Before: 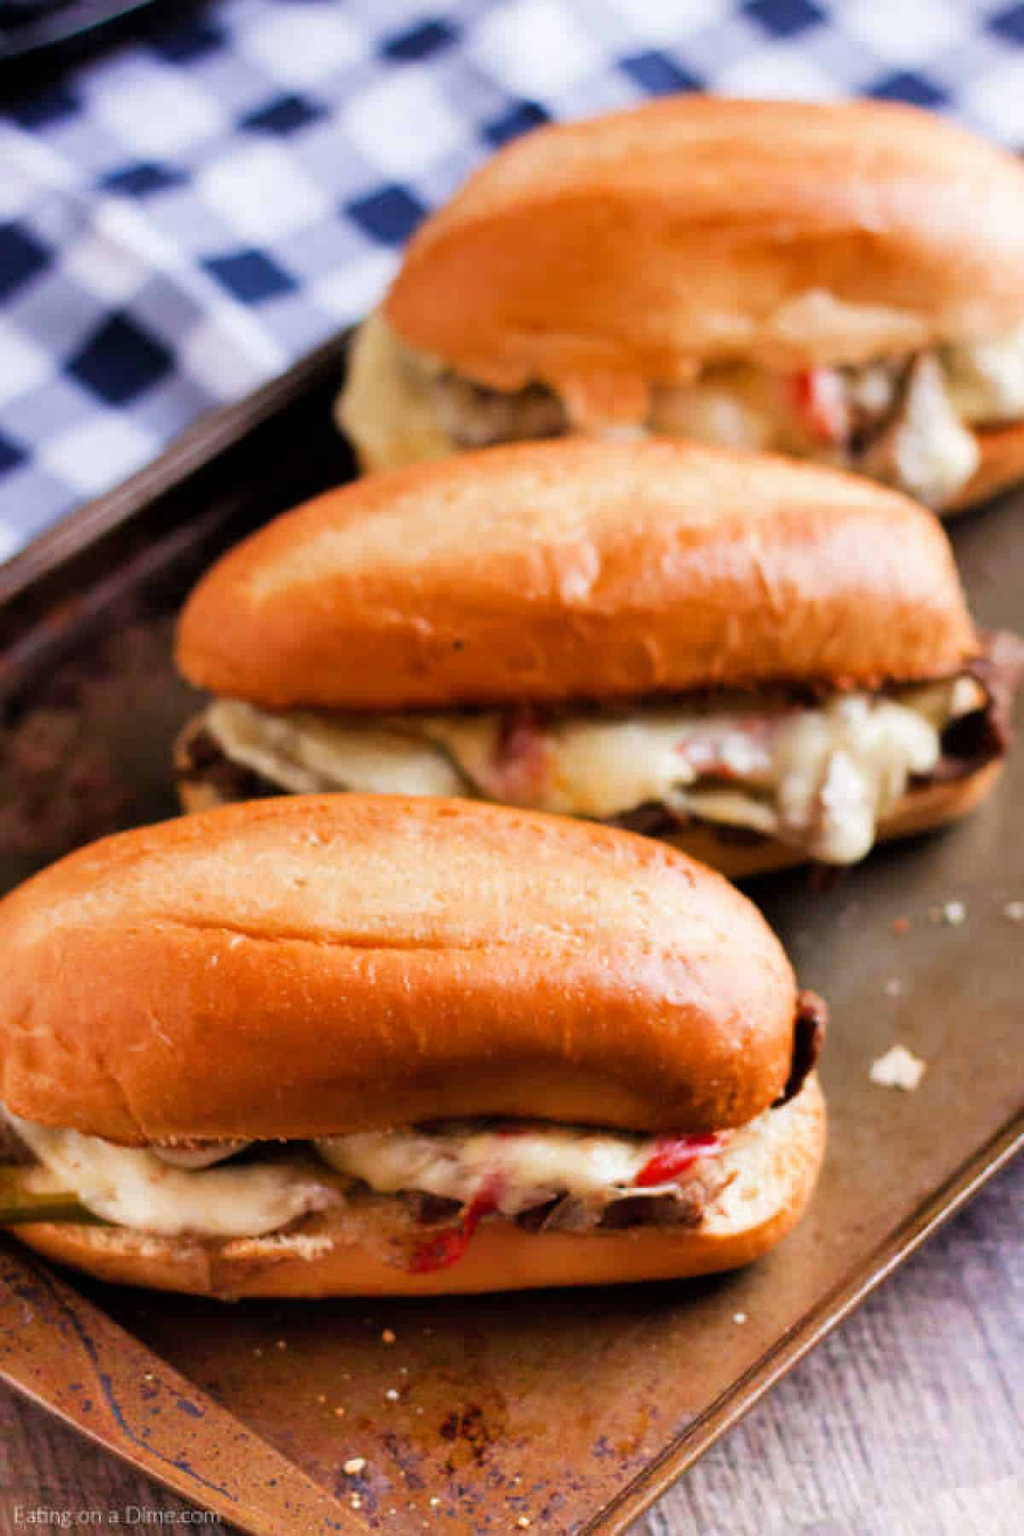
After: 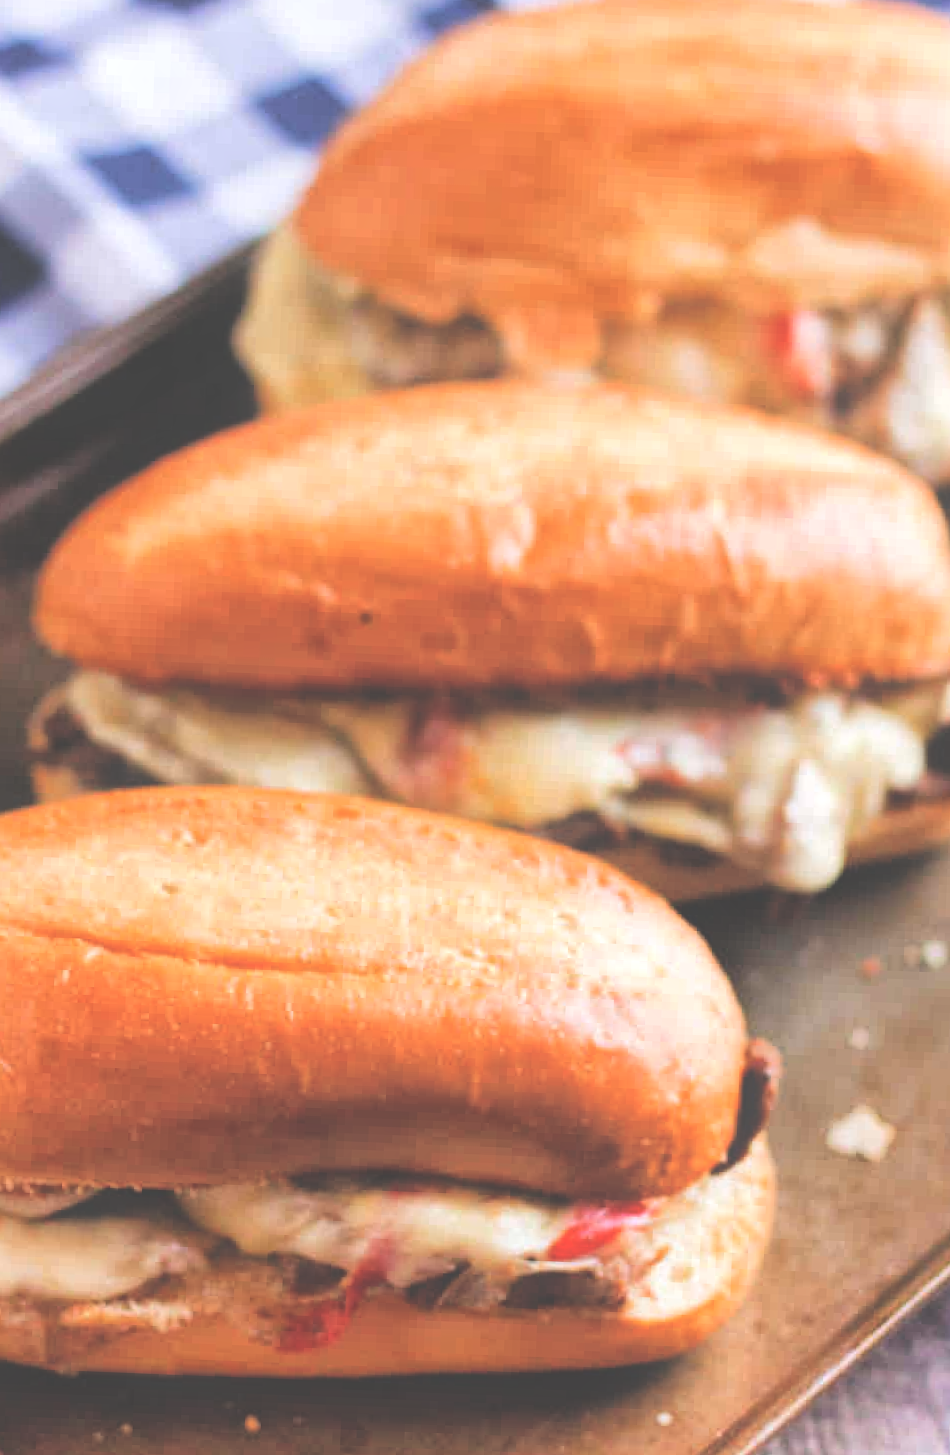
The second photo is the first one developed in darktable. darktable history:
exposure: black level correction -0.03, compensate highlight preservation false
global tonemap: drago (1, 100), detail 1
crop: left 16.768%, top 8.653%, right 8.362%, bottom 12.485%
rotate and perspective: rotation 2.27°, automatic cropping off
local contrast: mode bilateral grid, contrast 100, coarseness 100, detail 91%, midtone range 0.2
contrast equalizer: y [[0.439, 0.44, 0.442, 0.457, 0.493, 0.498], [0.5 ×6], [0.5 ×6], [0 ×6], [0 ×6]], mix 0.59
